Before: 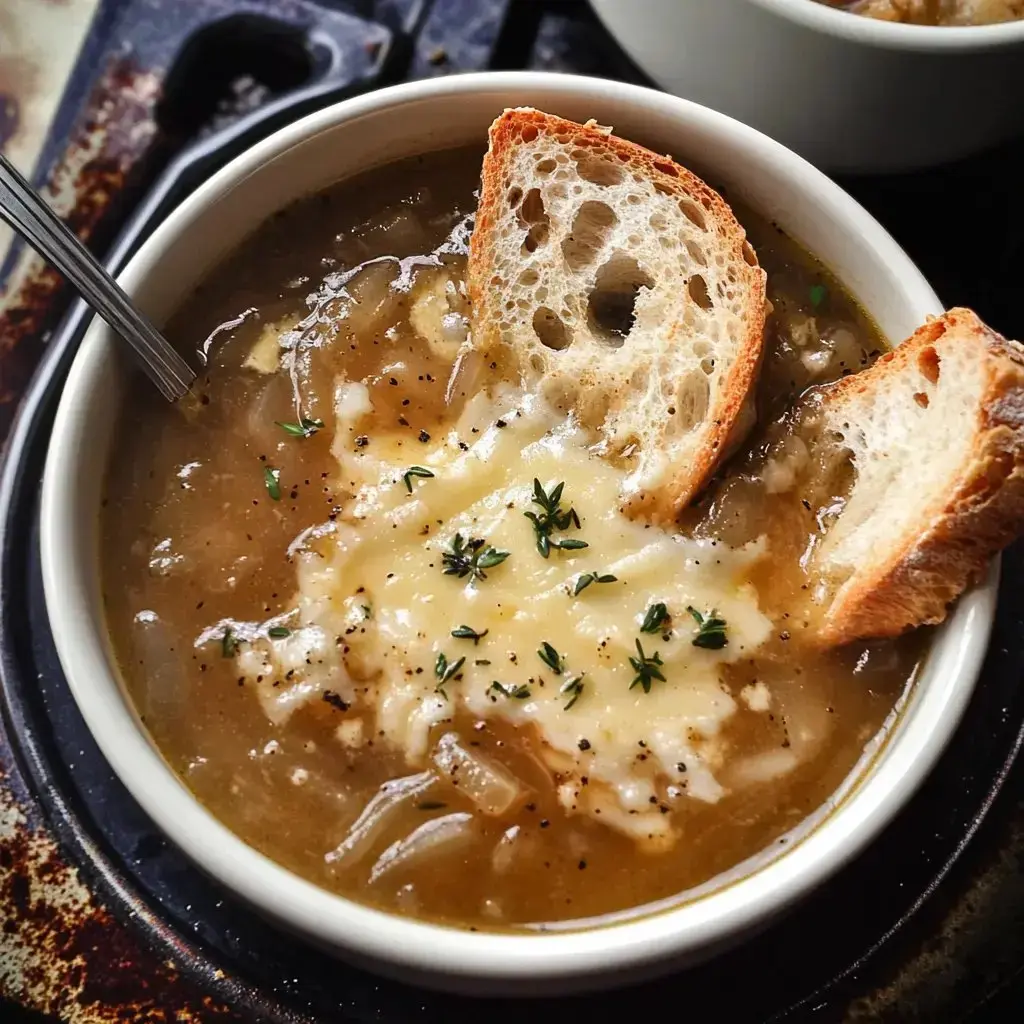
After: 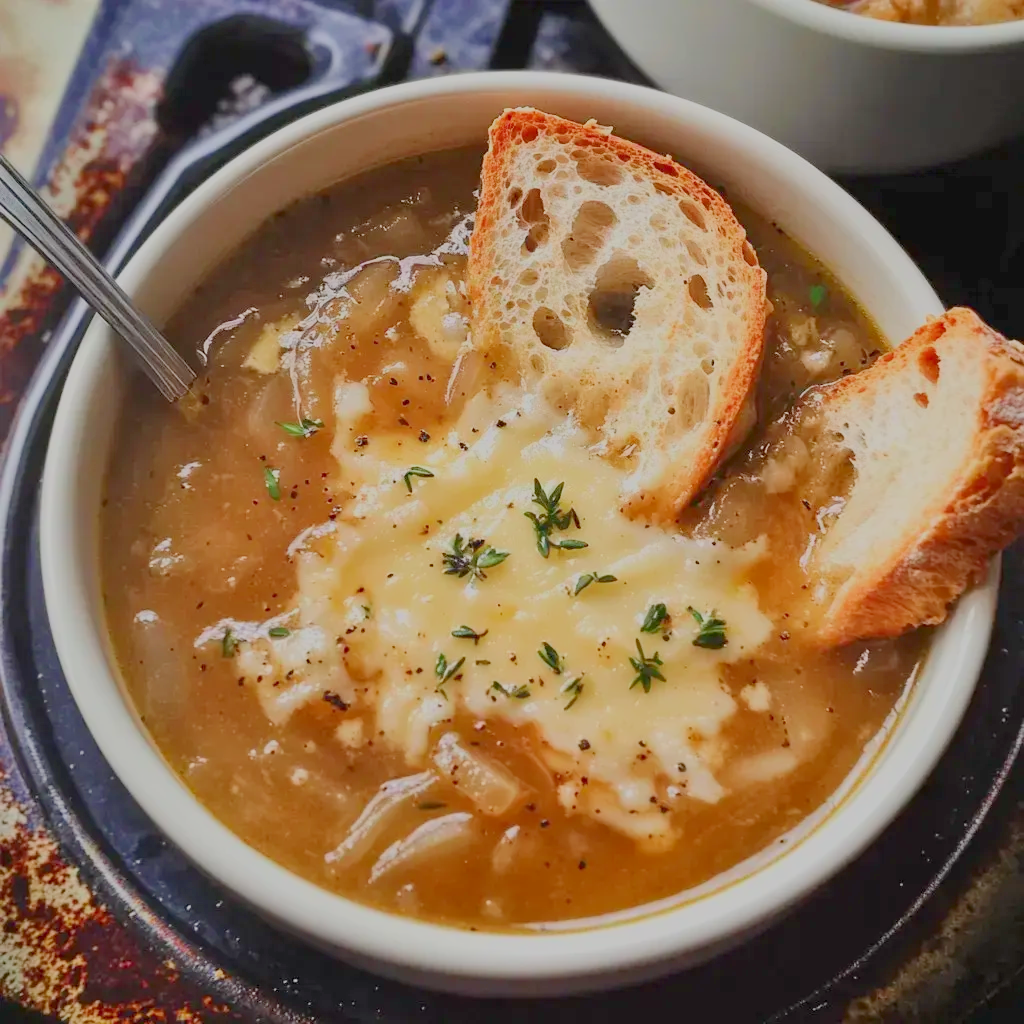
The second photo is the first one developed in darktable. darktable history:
contrast brightness saturation: contrast 0.2, brightness 0.16, saturation 0.22
white balance: red 1, blue 1
color balance: output saturation 98.5%
filmic rgb: black relative exposure -14 EV, white relative exposure 8 EV, threshold 3 EV, hardness 3.74, latitude 50%, contrast 0.5, color science v5 (2021), contrast in shadows safe, contrast in highlights safe, enable highlight reconstruction true
